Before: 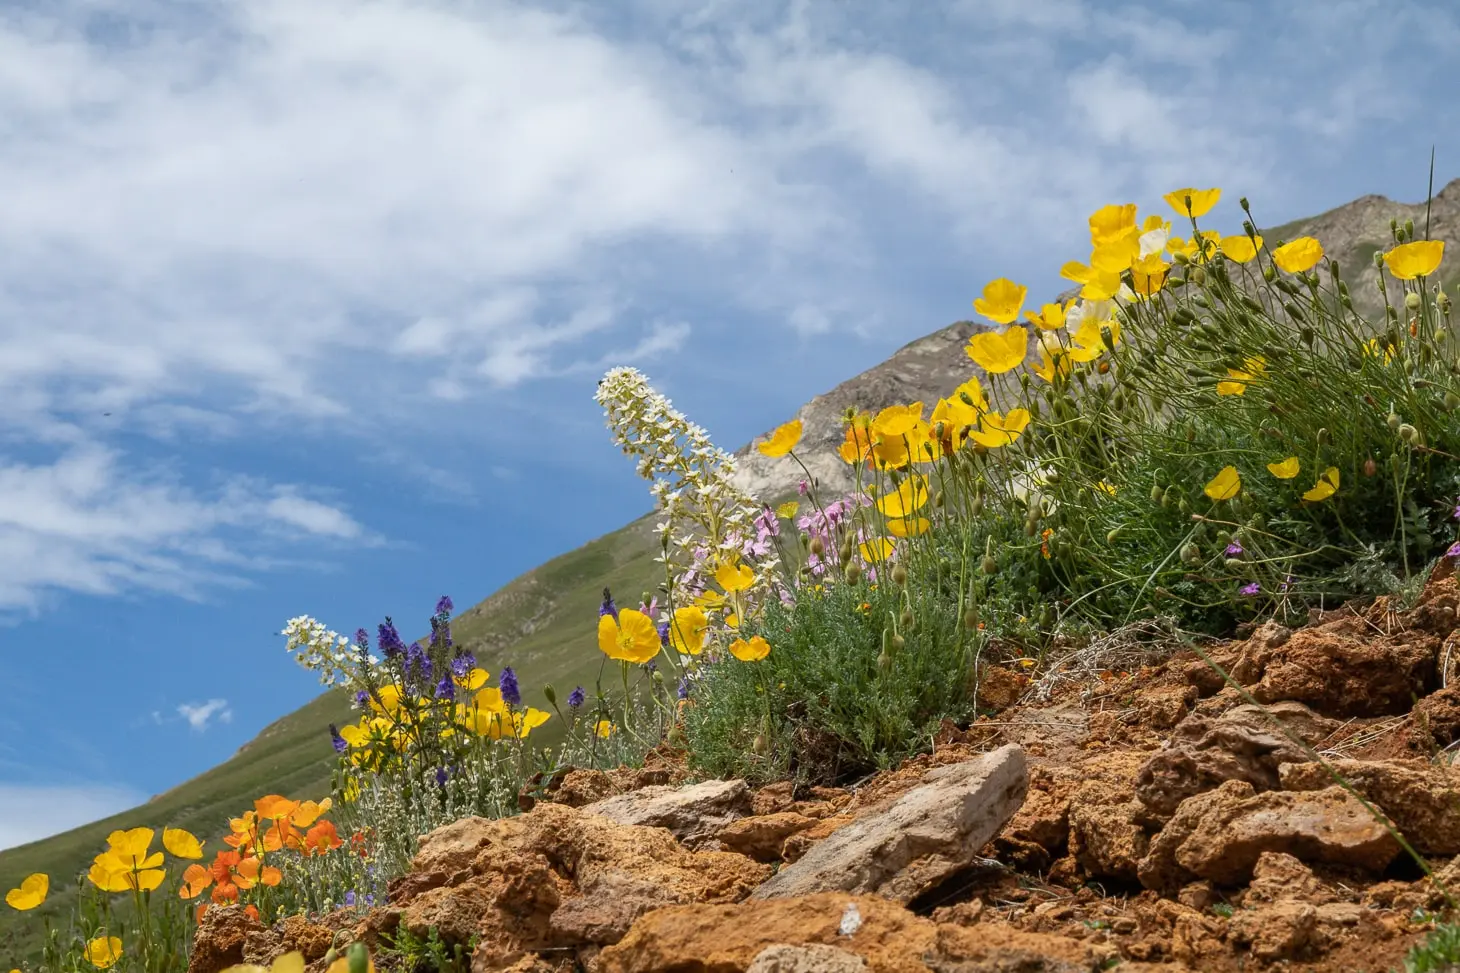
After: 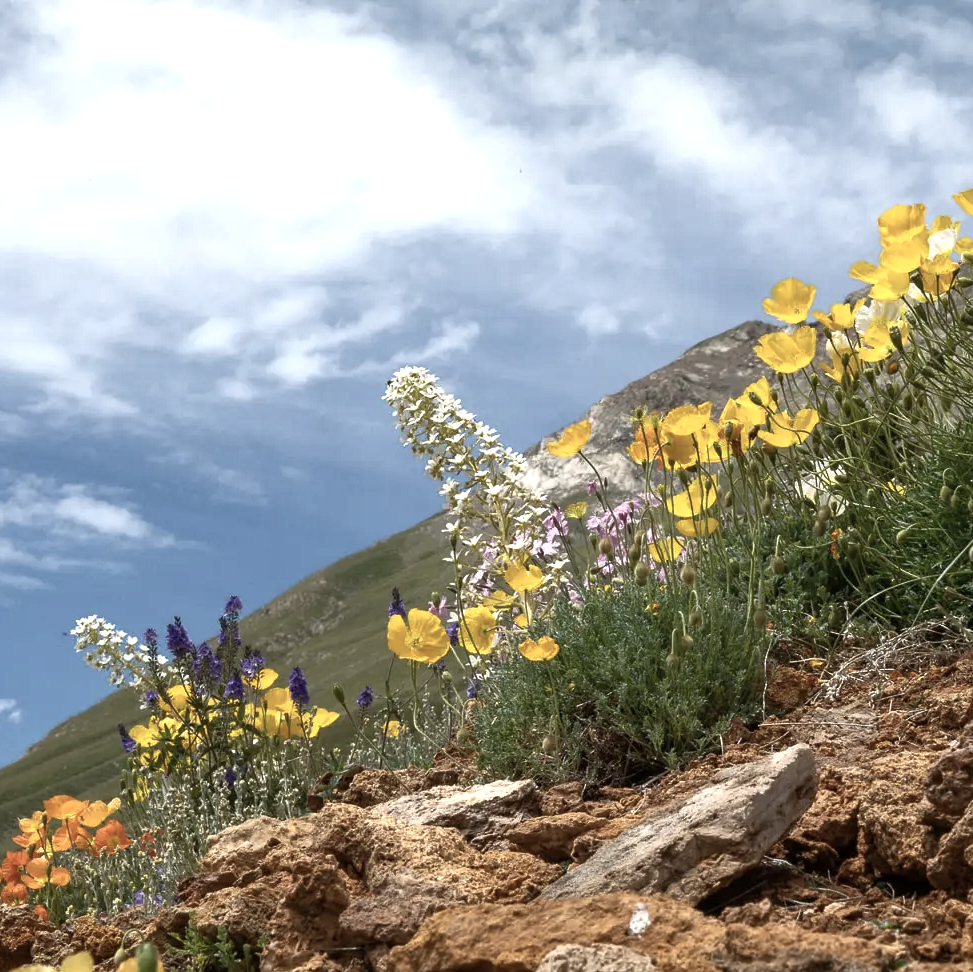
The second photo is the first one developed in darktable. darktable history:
contrast brightness saturation: contrast 0.096, saturation -0.287
crop and rotate: left 14.476%, right 18.815%
tone equalizer: -8 EV 0.001 EV, -7 EV -0.002 EV, -6 EV 0.005 EV, -5 EV -0.055 EV, -4 EV -0.121 EV, -3 EV -0.136 EV, -2 EV 0.248 EV, -1 EV 0.719 EV, +0 EV 0.517 EV, edges refinement/feathering 500, mask exposure compensation -1.57 EV, preserve details no
